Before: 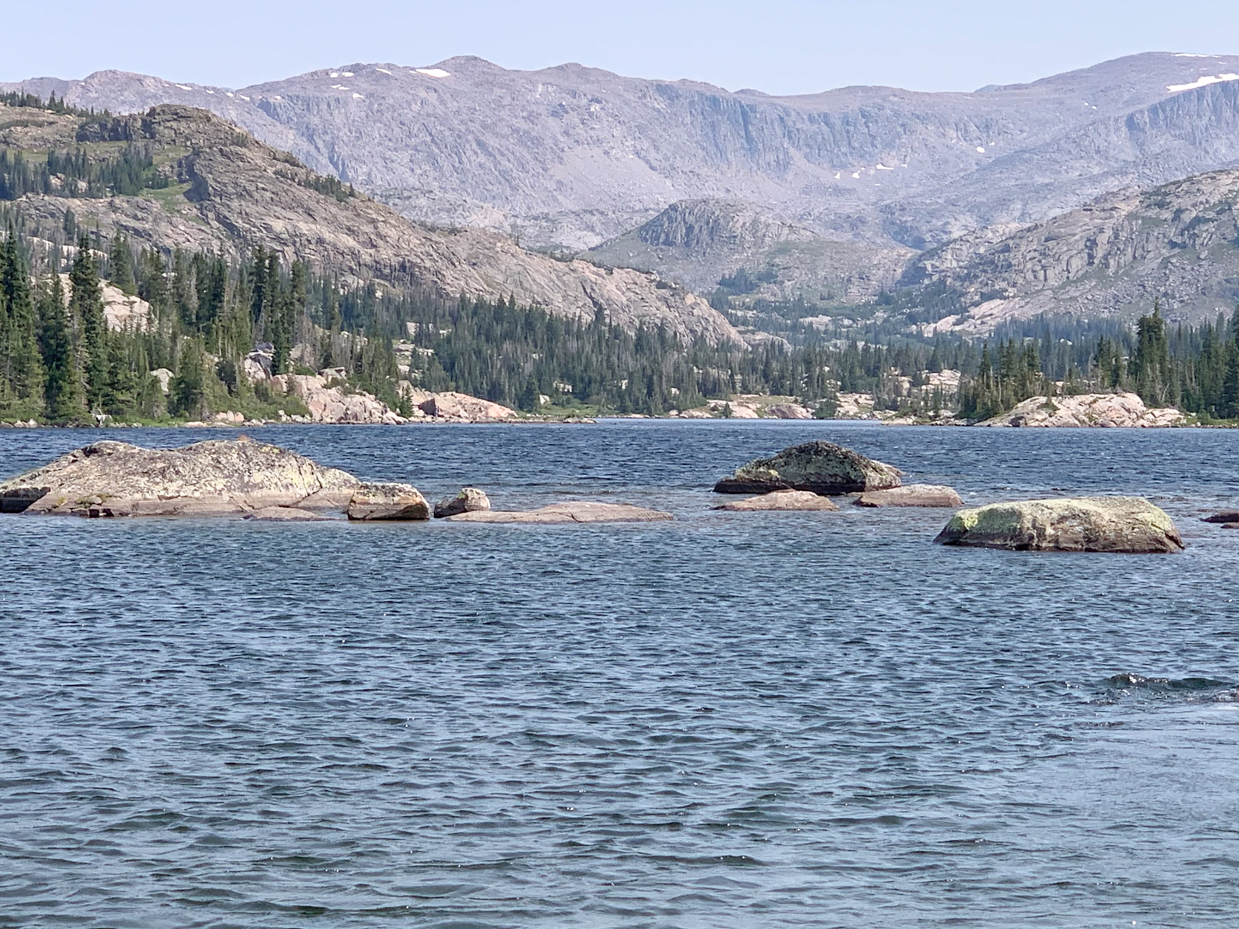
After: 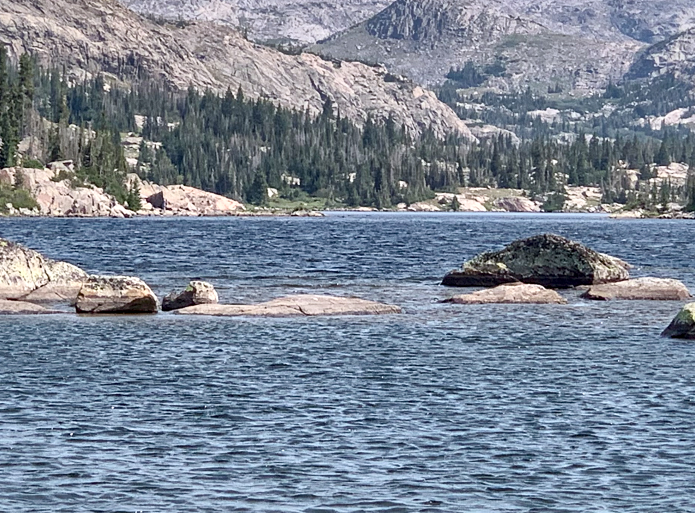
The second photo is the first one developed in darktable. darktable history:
local contrast: mode bilateral grid, contrast 19, coarseness 51, detail 161%, midtone range 0.2
crop and rotate: left 22.114%, top 22.475%, right 21.778%, bottom 22.246%
shadows and highlights: white point adjustment 0.147, highlights -71.35, soften with gaussian
